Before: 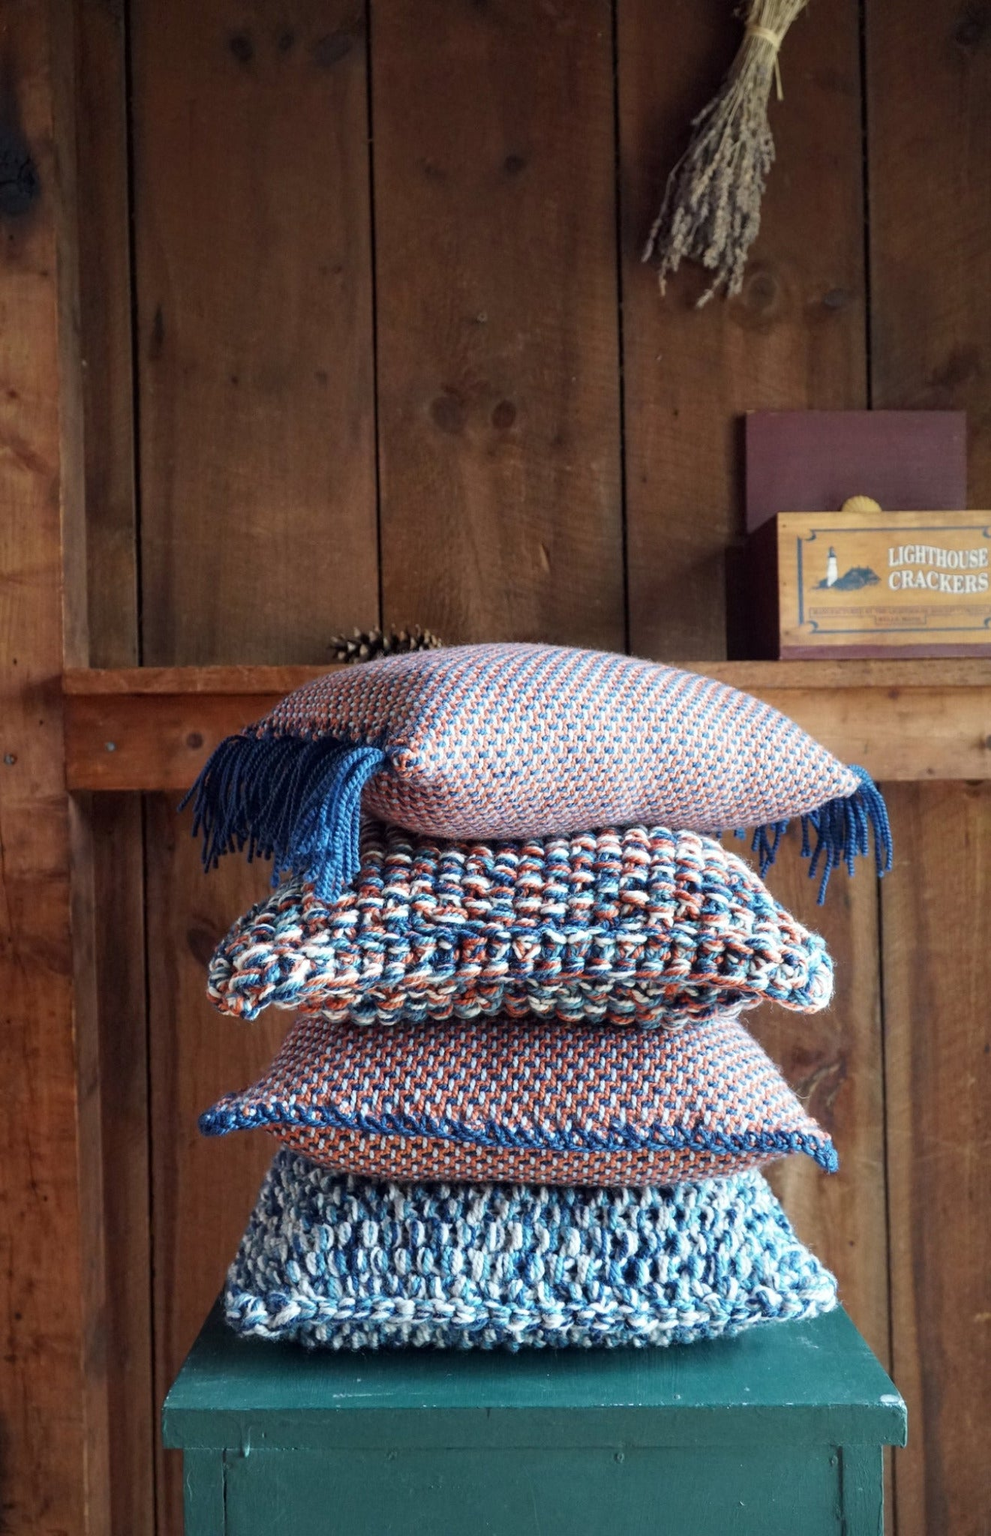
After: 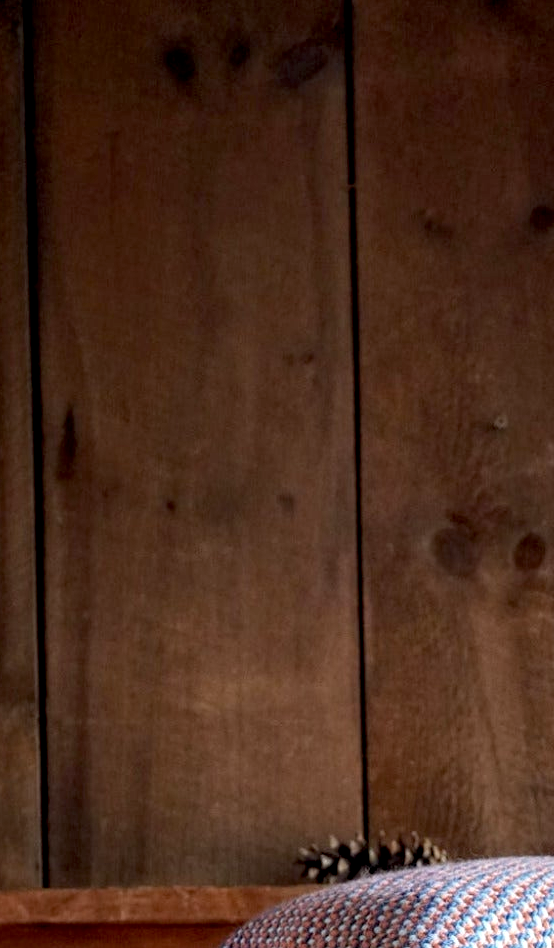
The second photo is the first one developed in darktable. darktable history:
local contrast: on, module defaults
exposure: black level correction 0.007, exposure 0.093 EV, compensate highlight preservation false
crop and rotate: left 10.817%, top 0.062%, right 47.194%, bottom 53.626%
